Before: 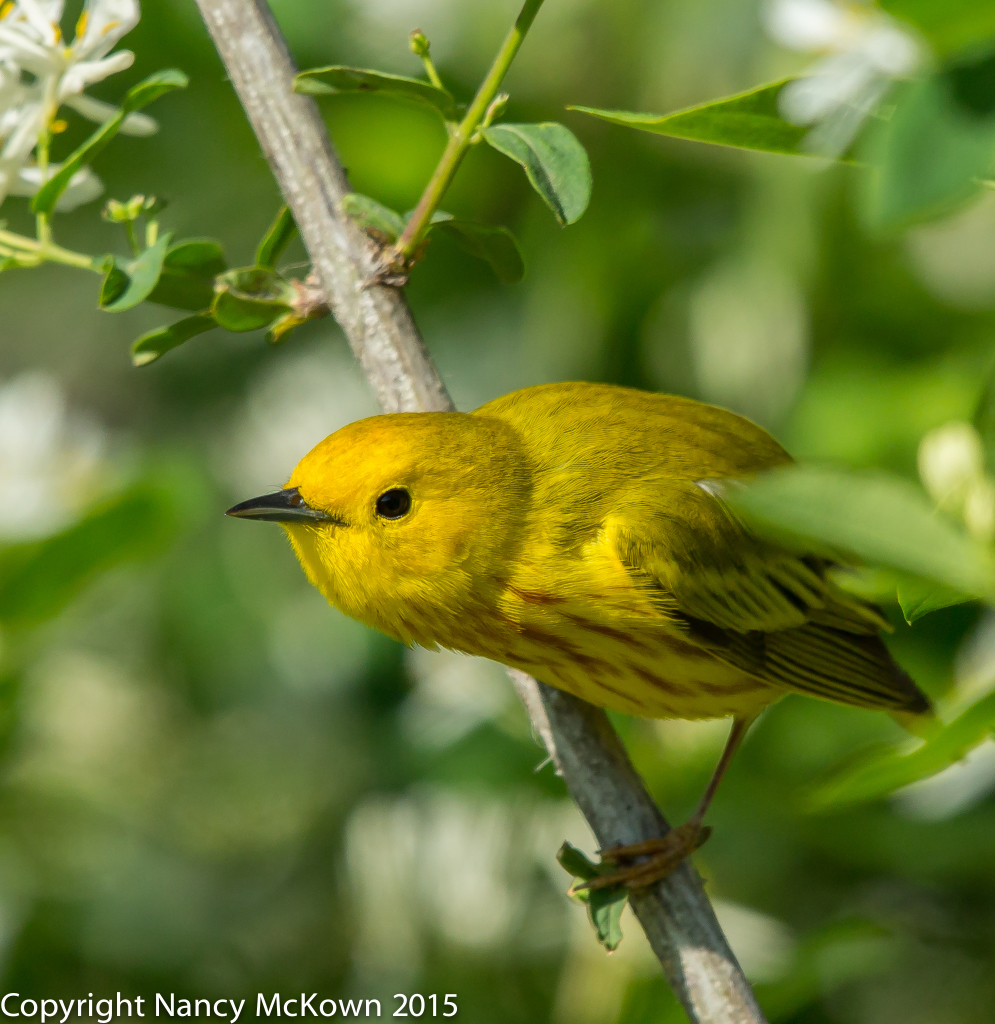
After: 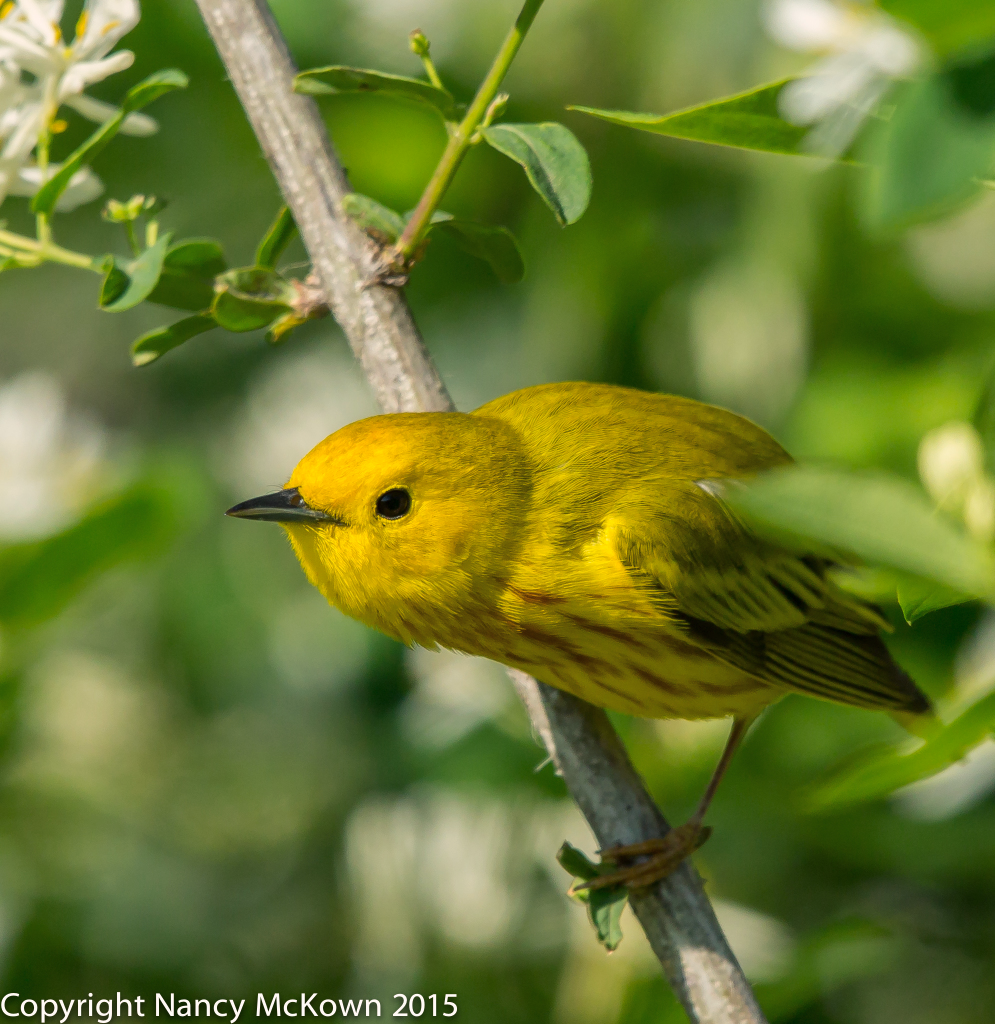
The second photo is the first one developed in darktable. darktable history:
color balance rgb: shadows lift › chroma 1.41%, shadows lift › hue 260°, power › chroma 0.5%, power › hue 260°, highlights gain › chroma 1%, highlights gain › hue 27°, saturation formula JzAzBz (2021)
color correction: highlights b* 3
